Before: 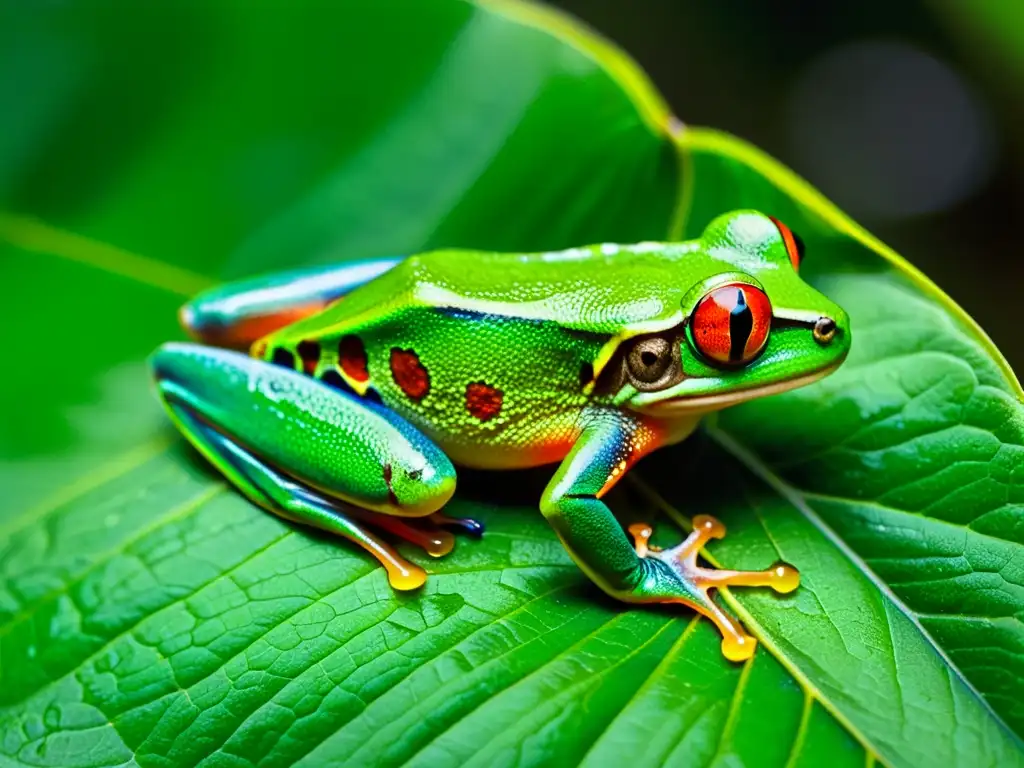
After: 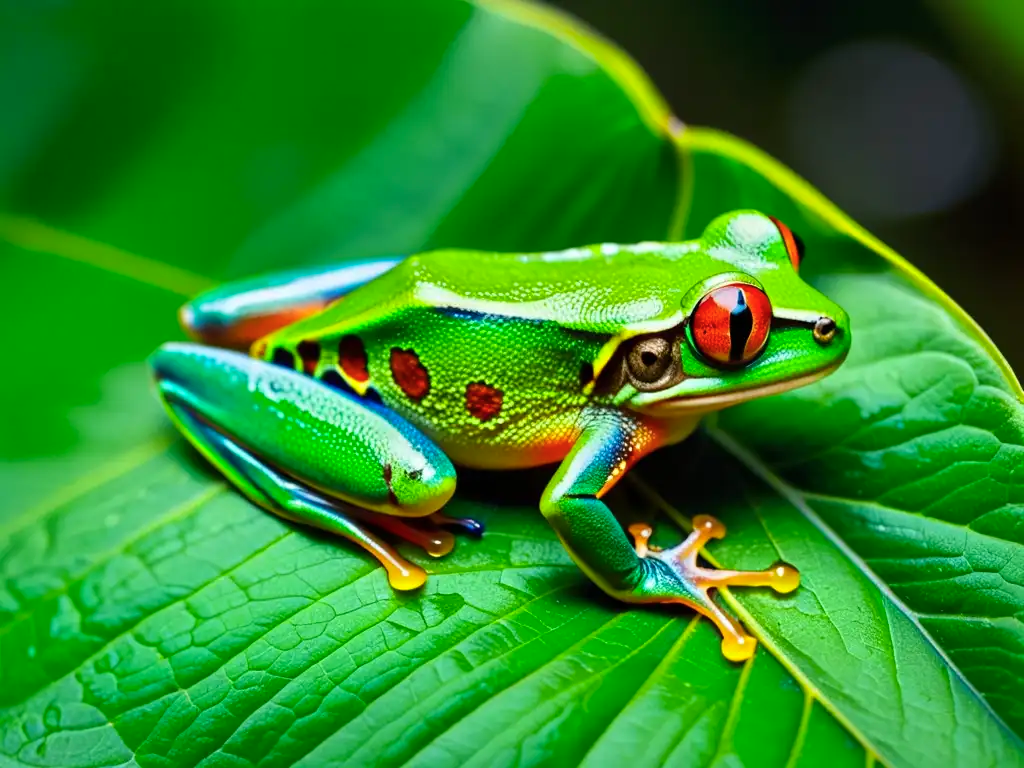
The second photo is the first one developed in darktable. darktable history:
color balance rgb: perceptual saturation grading › global saturation -0.153%, global vibrance 20%
